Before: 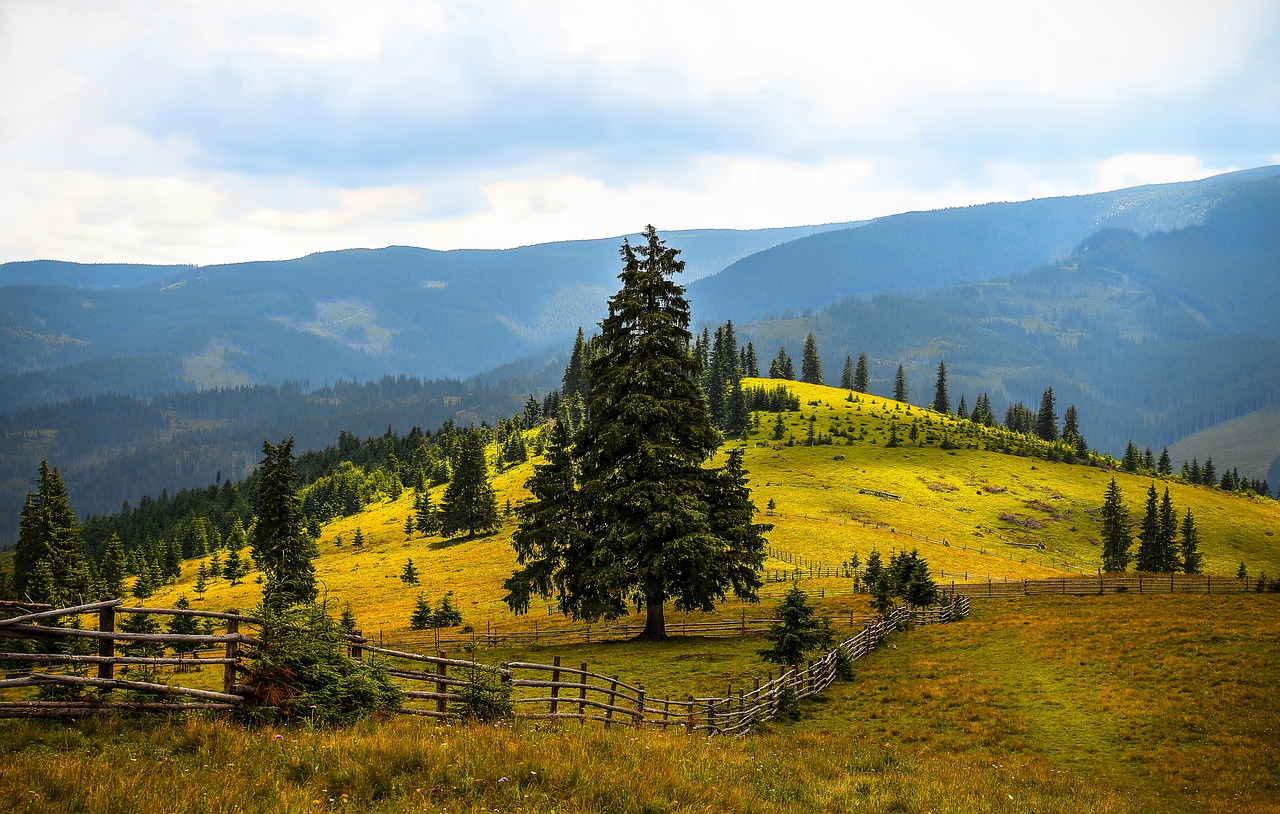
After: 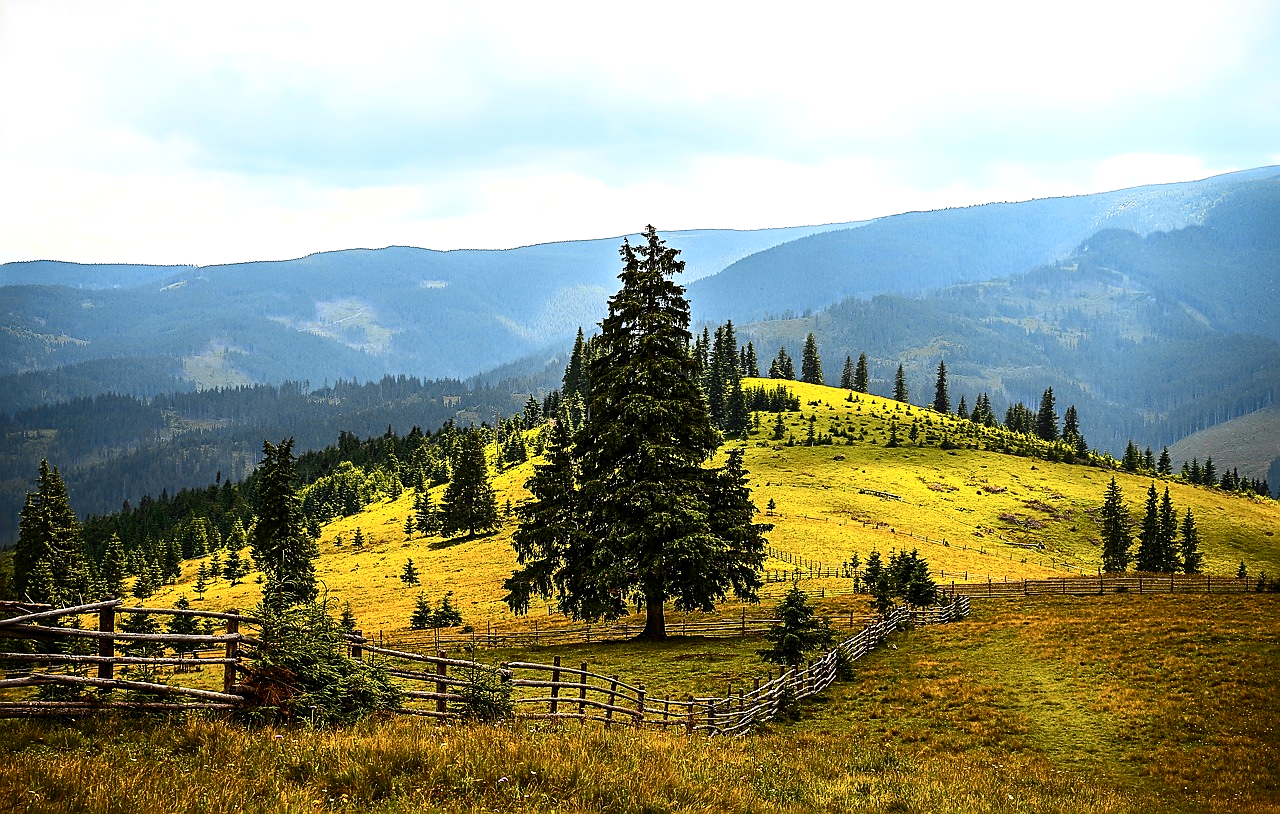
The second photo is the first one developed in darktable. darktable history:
sharpen: on, module defaults
contrast brightness saturation: contrast 0.271
exposure: exposure 0.211 EV, compensate highlight preservation false
levels: levels [0, 0.498, 1]
